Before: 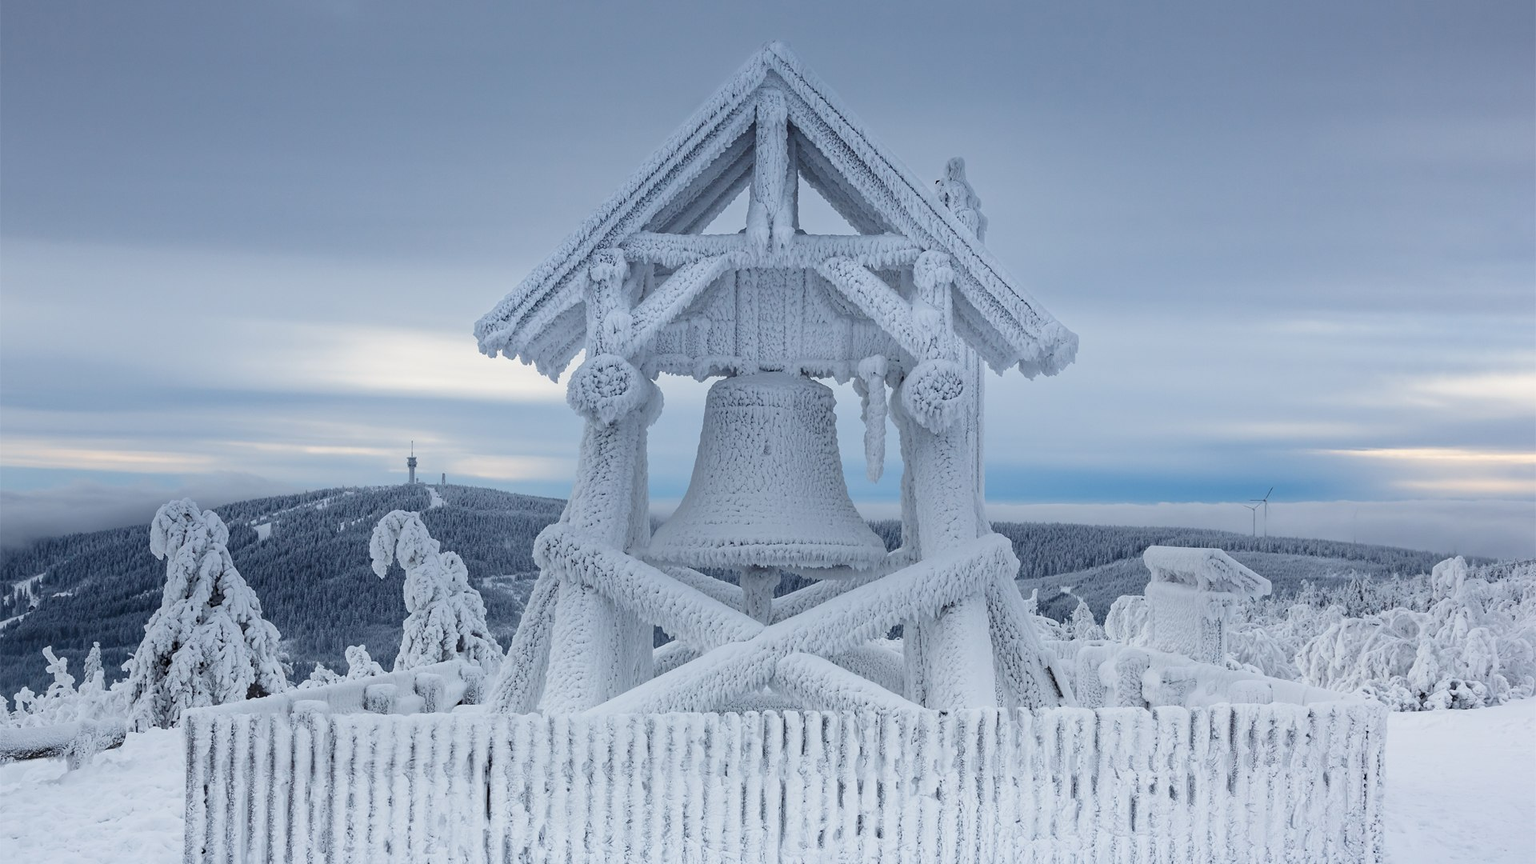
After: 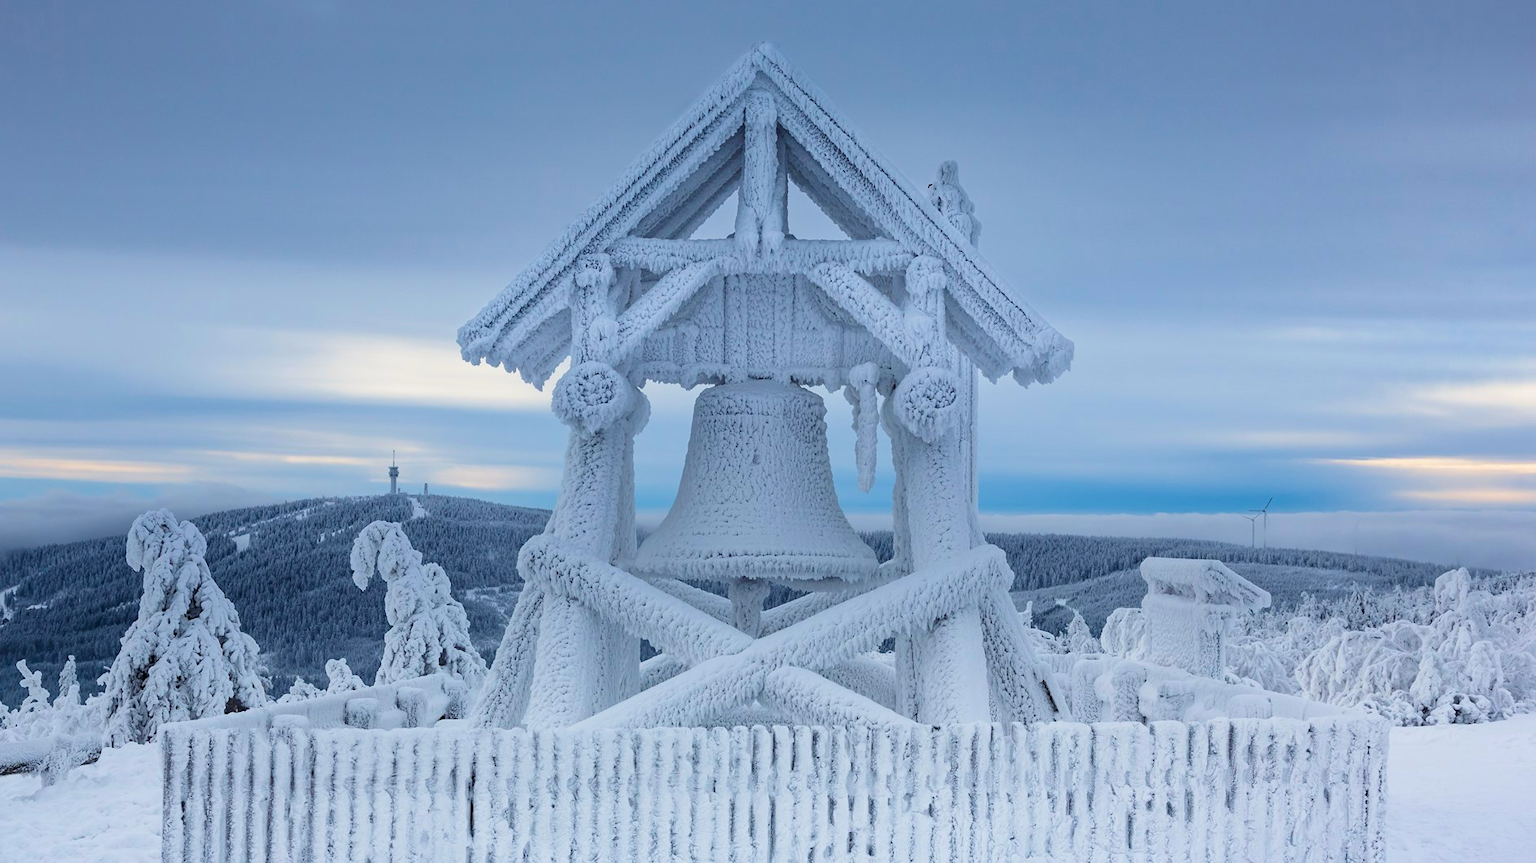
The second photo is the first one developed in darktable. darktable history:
crop: left 1.743%, right 0.268%, bottom 2.011%
velvia: on, module defaults
color balance rgb: perceptual saturation grading › global saturation 20%, global vibrance 20%
